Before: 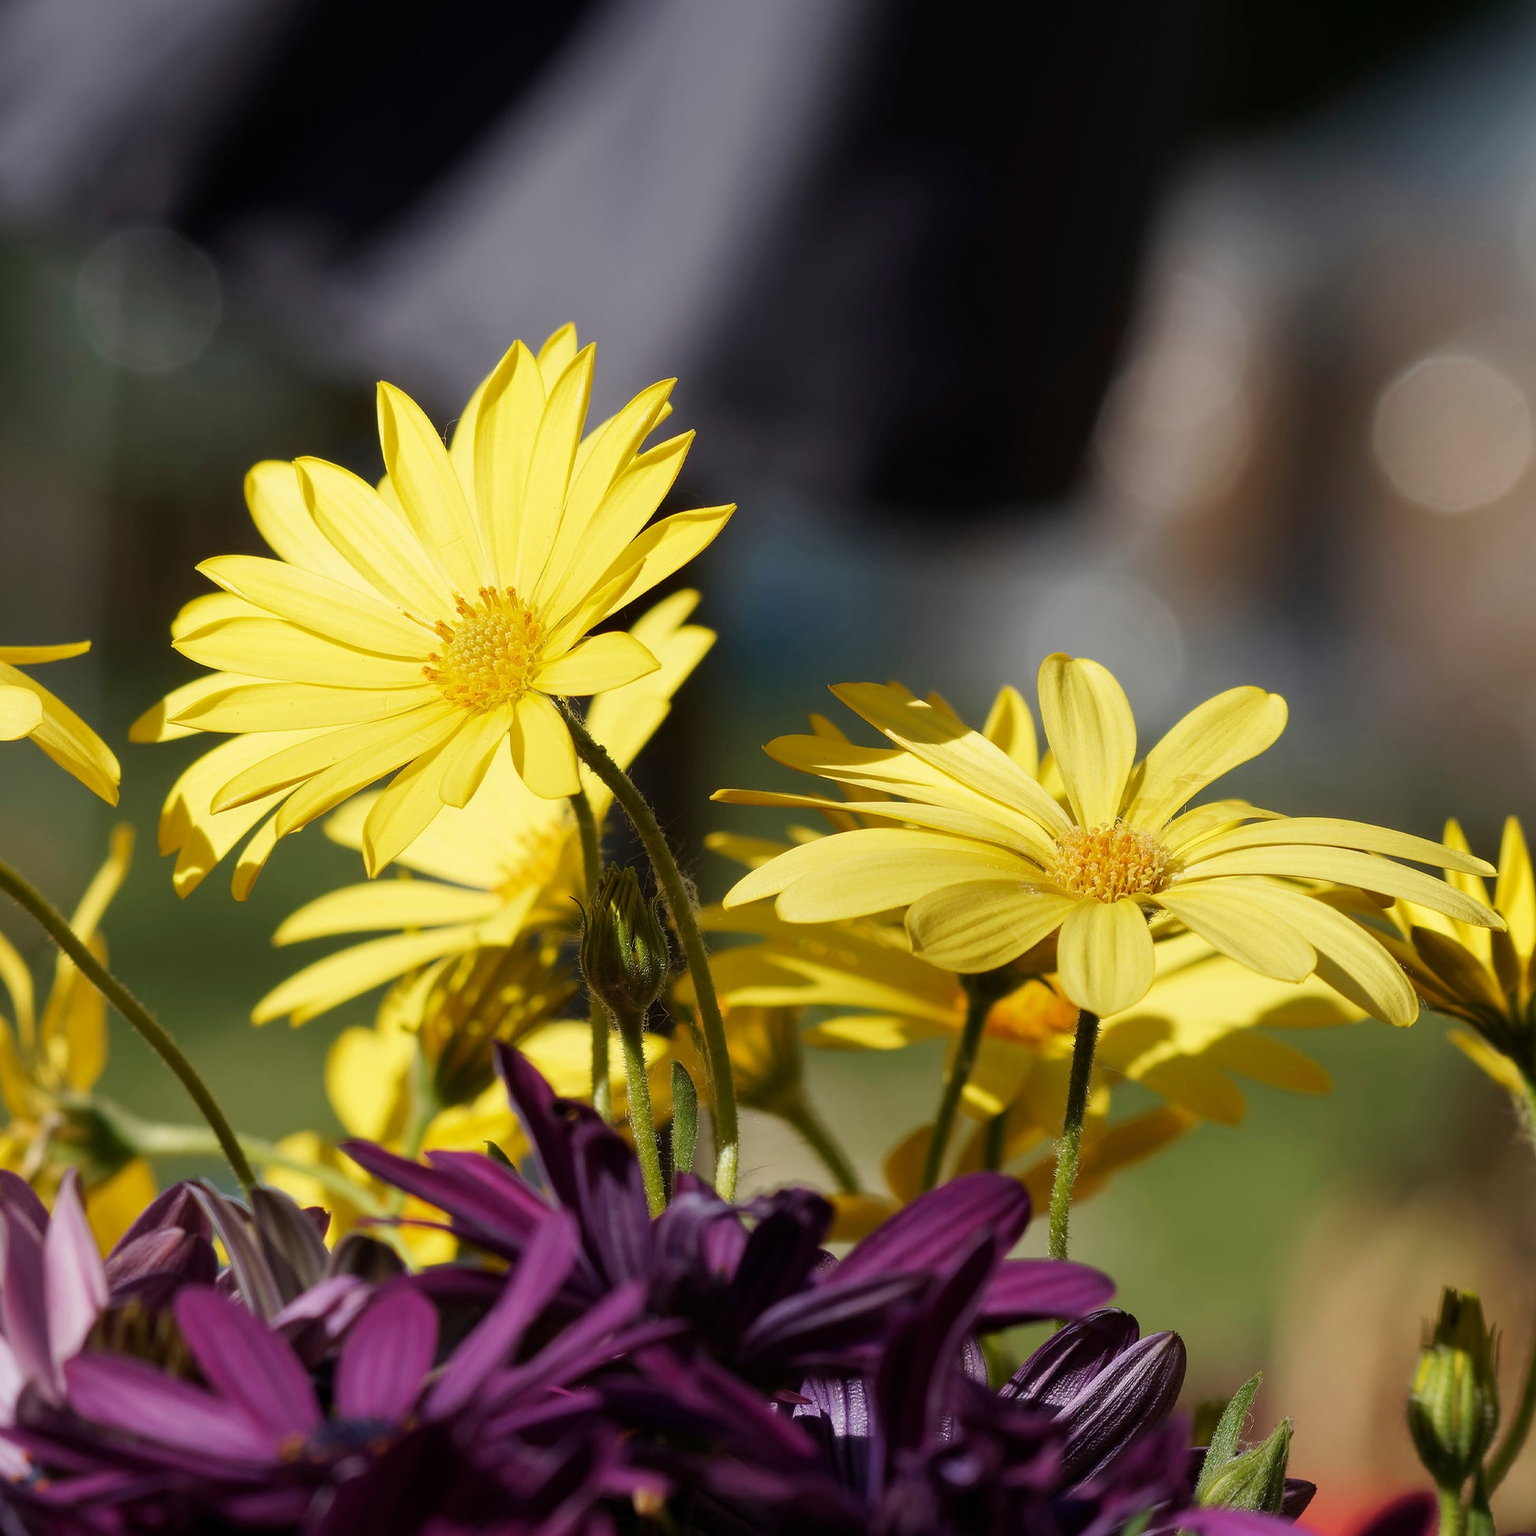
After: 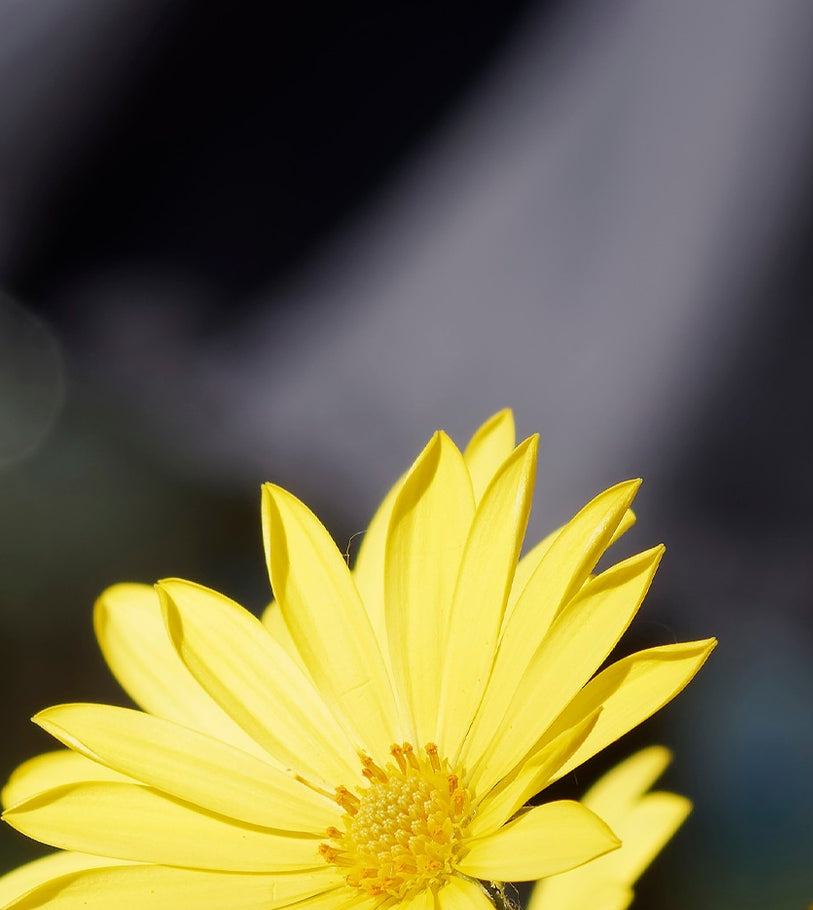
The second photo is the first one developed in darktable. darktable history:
crop and rotate: left 11.104%, top 0.051%, right 47.099%, bottom 53.183%
